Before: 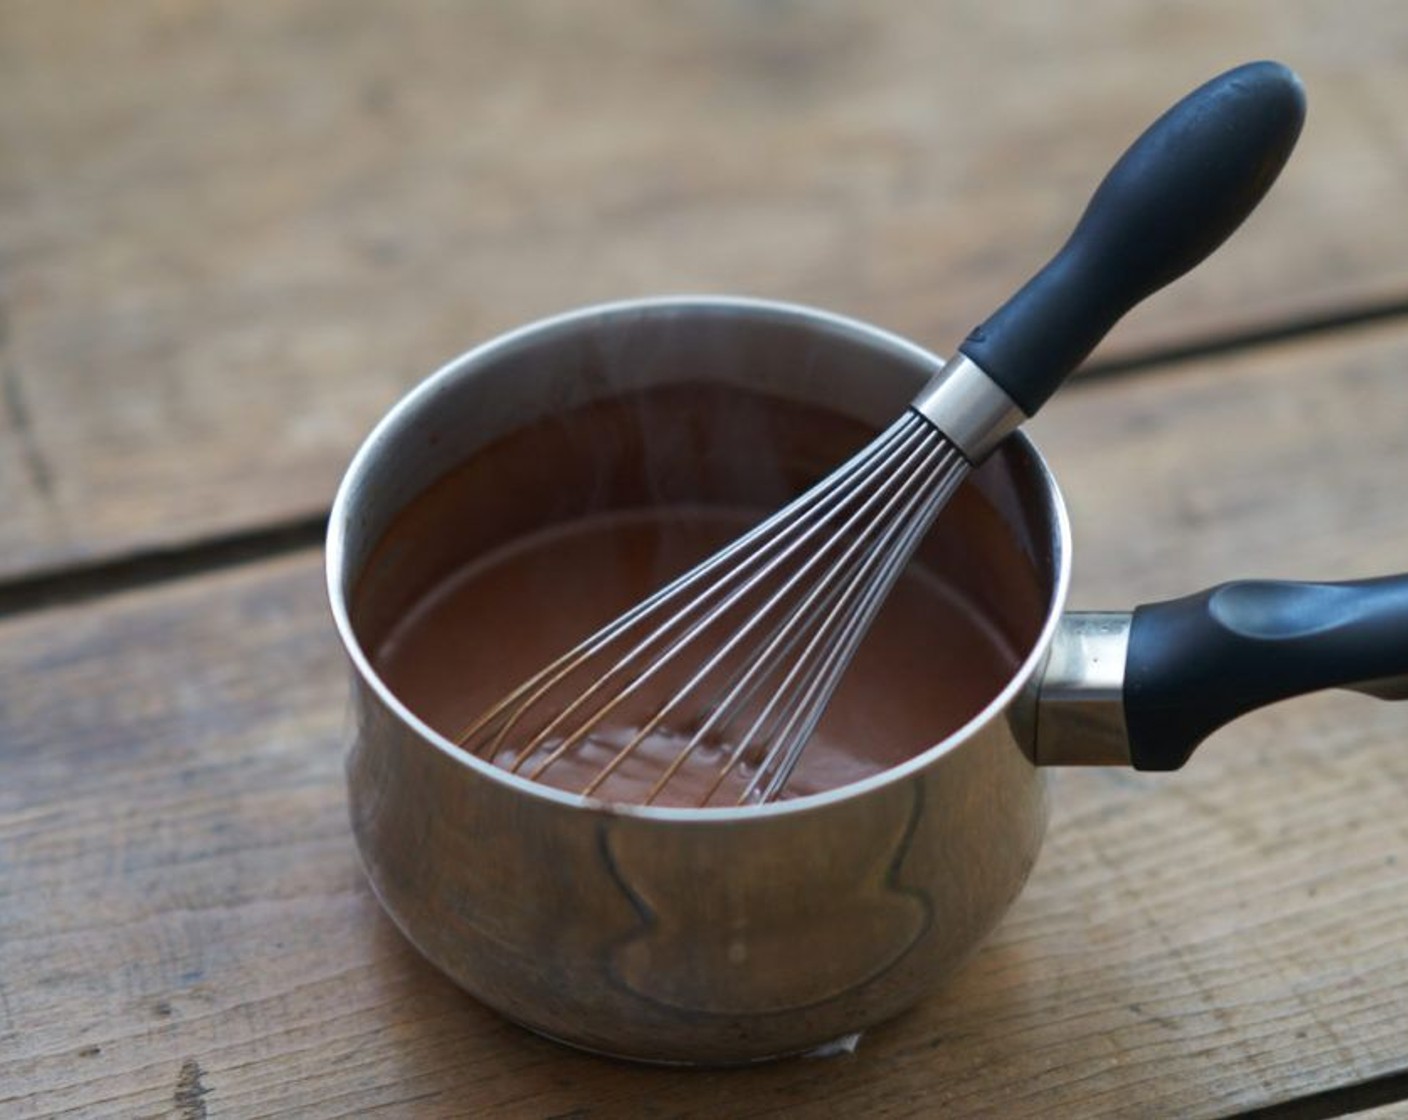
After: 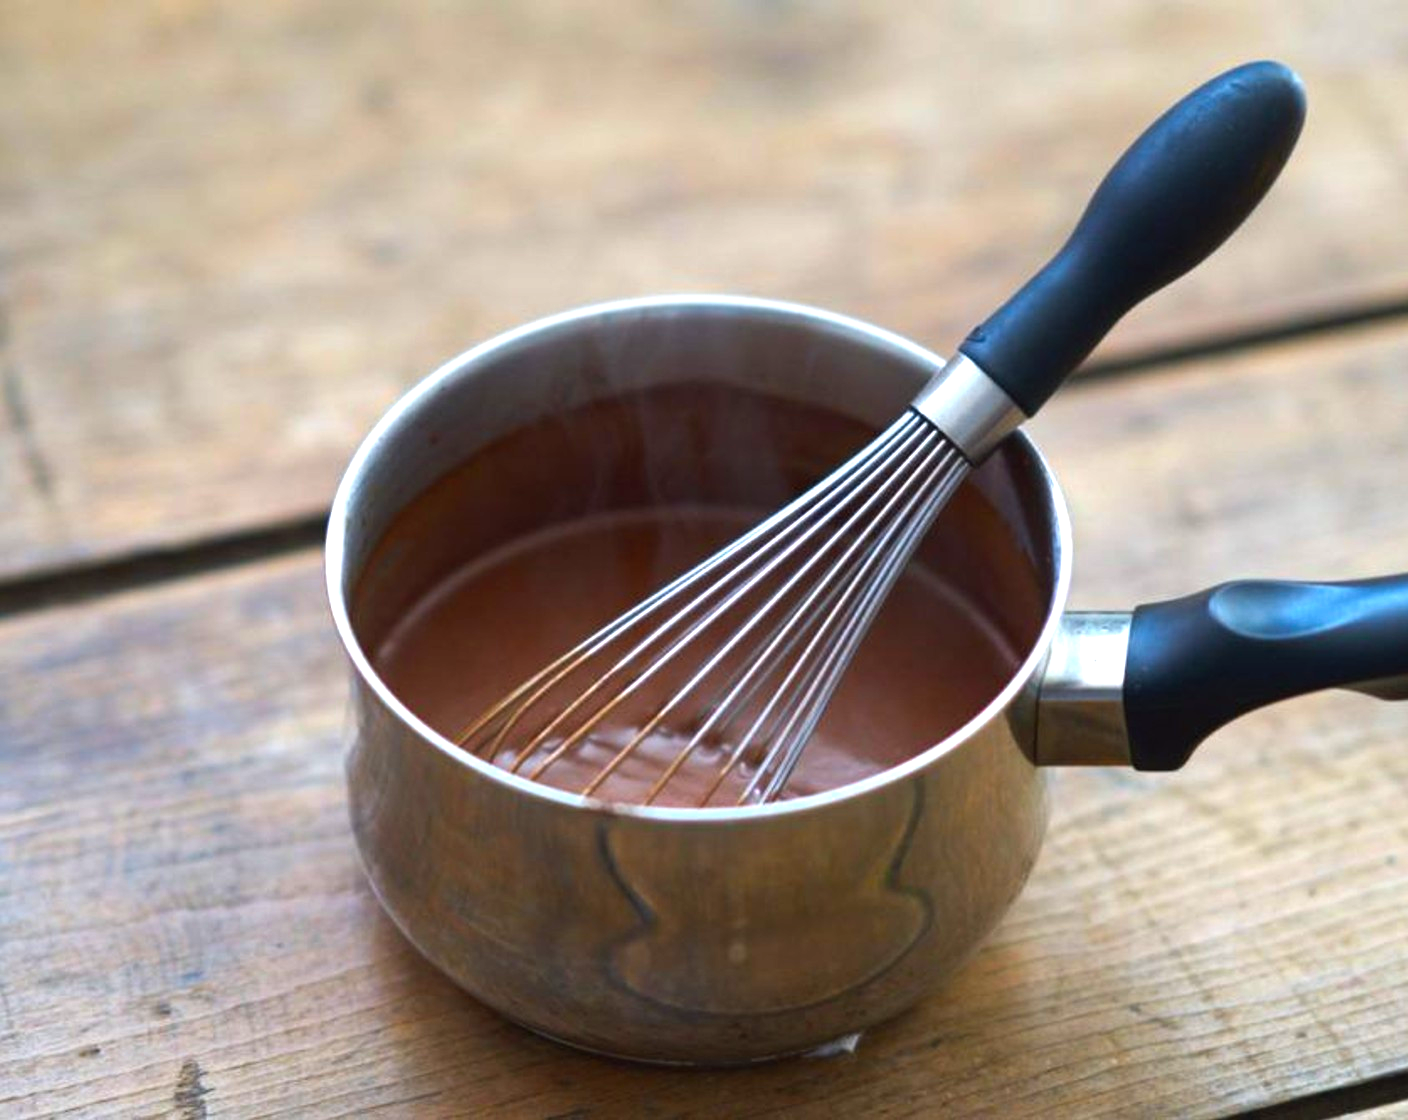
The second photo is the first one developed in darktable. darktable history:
color balance: lift [1, 1.001, 0.999, 1.001], gamma [1, 1.004, 1.007, 0.993], gain [1, 0.991, 0.987, 1.013], contrast 10%, output saturation 120%
exposure: black level correction 0, exposure 0.7 EV, compensate exposure bias true, compensate highlight preservation false
